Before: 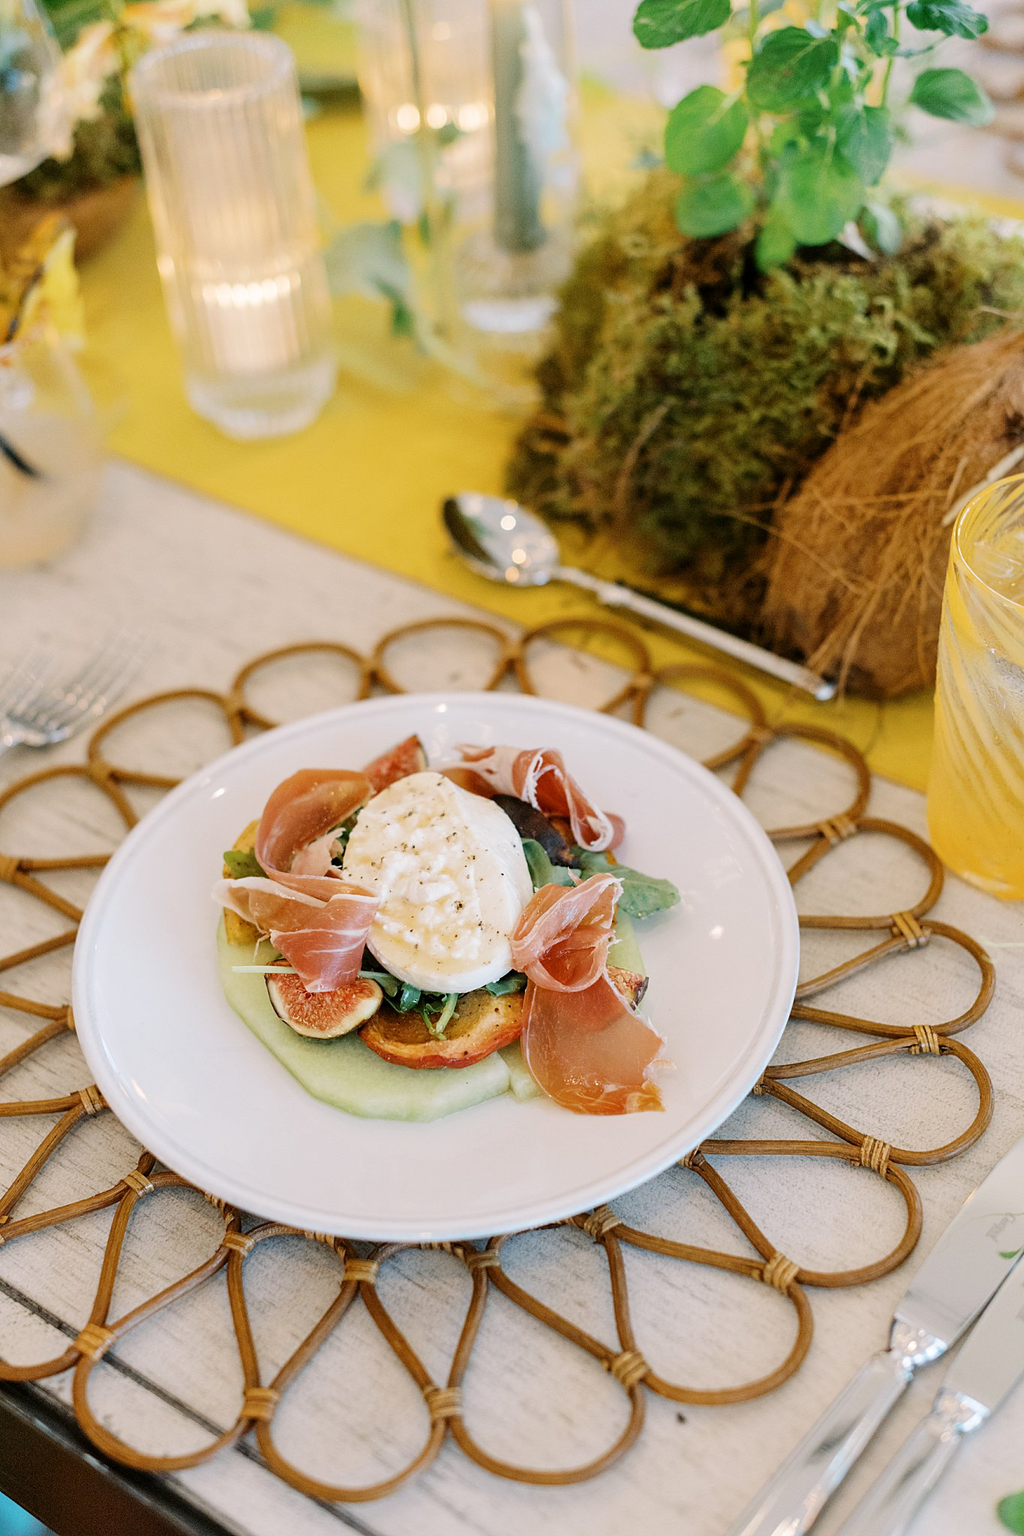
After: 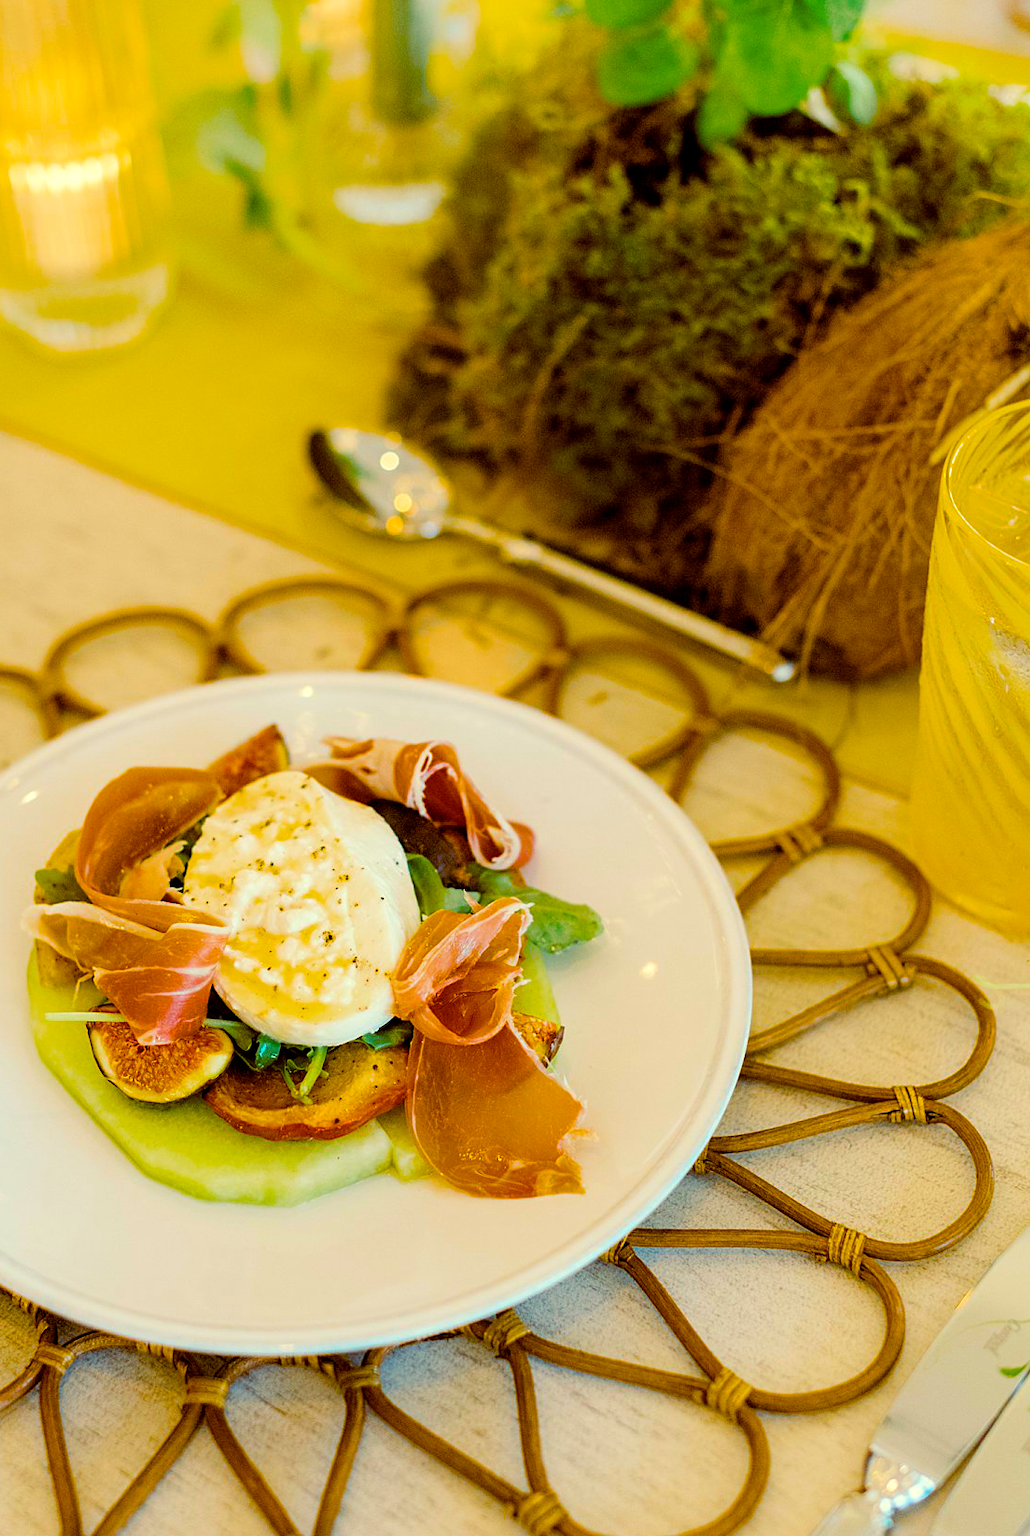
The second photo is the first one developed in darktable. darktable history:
color balance rgb: highlights gain › luminance 6.105%, highlights gain › chroma 2.501%, highlights gain › hue 92.13°, global offset › chroma 0.408%, global offset › hue 32.7°, linear chroma grading › global chroma 14.824%, perceptual saturation grading › global saturation 99.245%
tone equalizer: mask exposure compensation -0.503 EV
crop: left 19.101%, top 9.913%, right 0%, bottom 9.687%
color correction: highlights a* -7.81, highlights b* 3.33
